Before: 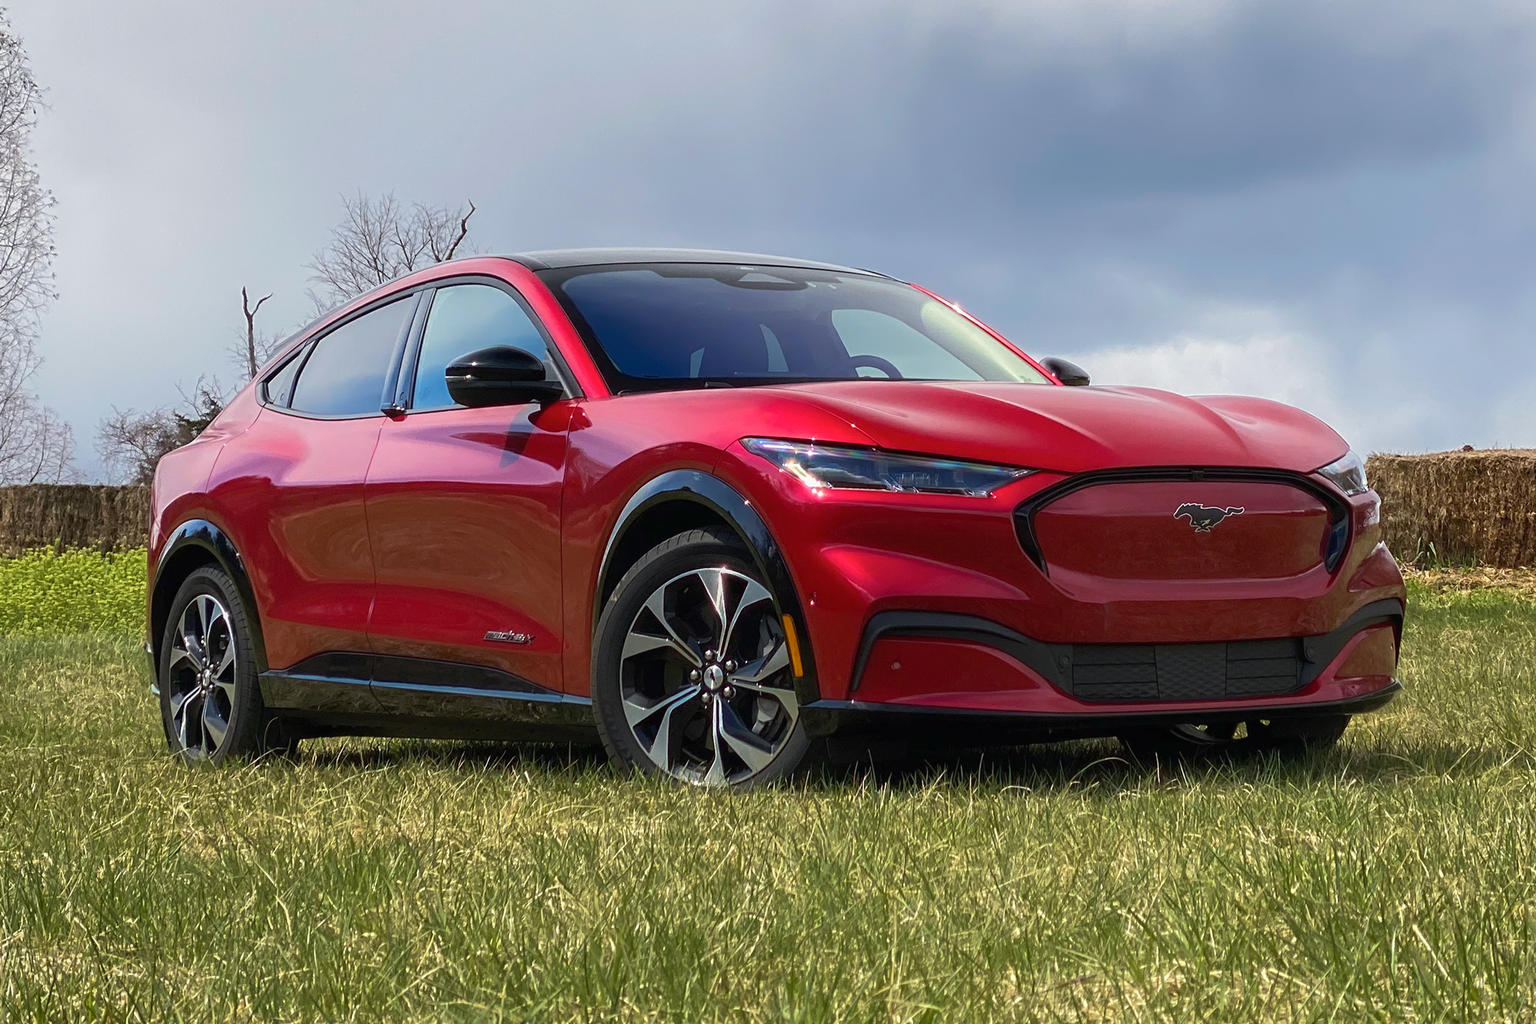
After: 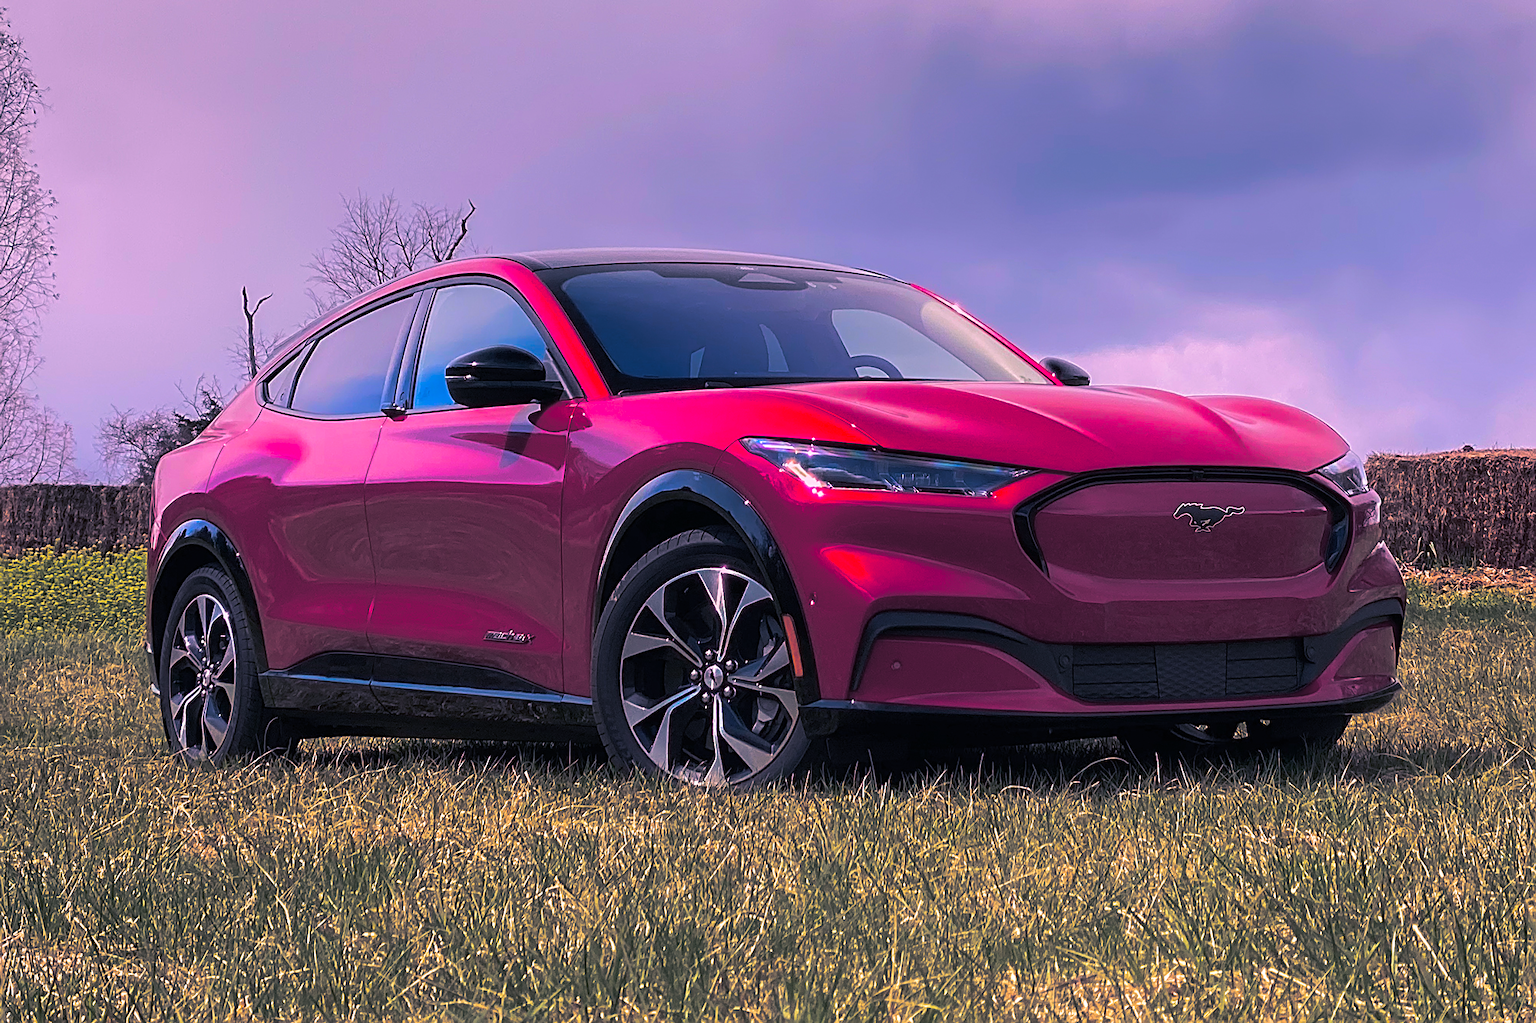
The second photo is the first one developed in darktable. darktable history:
graduated density: on, module defaults
split-toning: shadows › hue 230.4°
sharpen: on, module defaults
color correction: highlights a* 19.5, highlights b* -11.53, saturation 1.69
